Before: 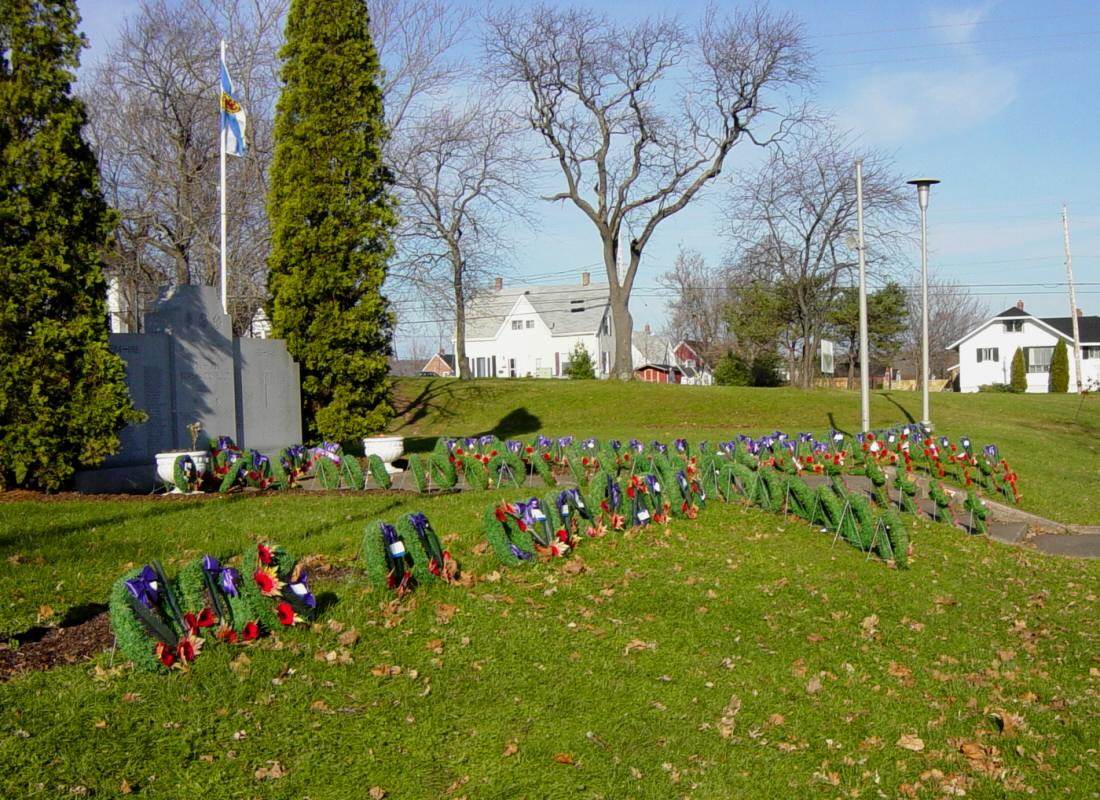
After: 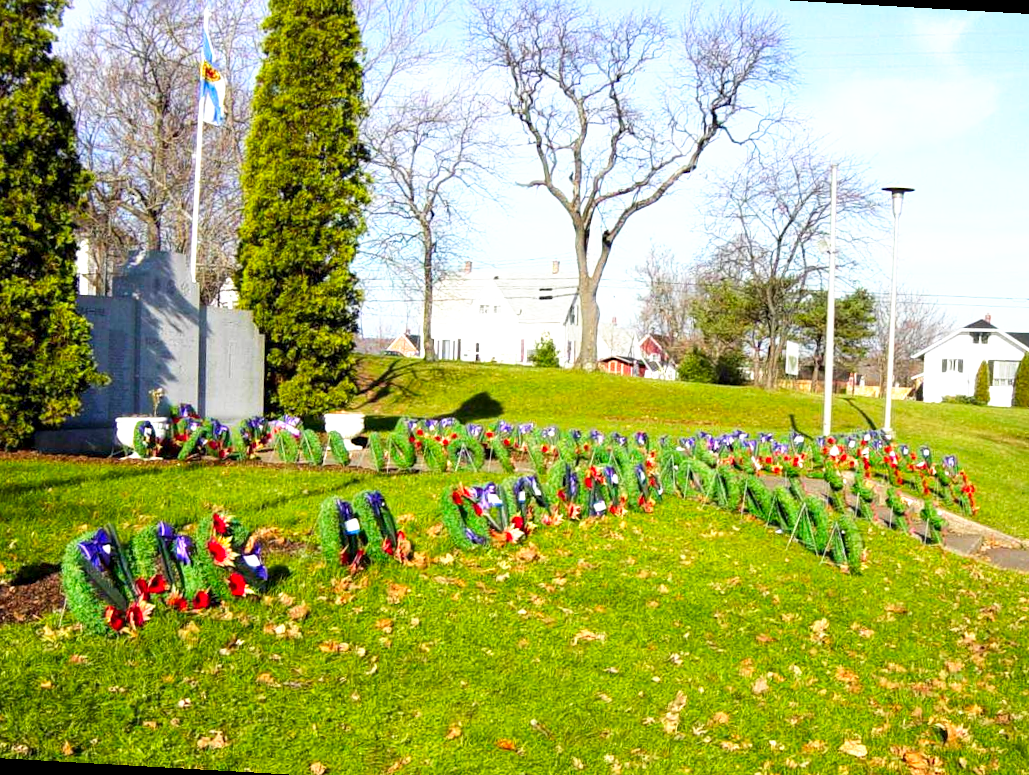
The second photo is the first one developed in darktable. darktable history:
local contrast: highlights 104%, shadows 100%, detail 120%, midtone range 0.2
crop and rotate: angle -3.23°, left 5.211%, top 5.224%, right 4.725%, bottom 4.701%
contrast brightness saturation: contrast 0.083, saturation 0.202
base curve: curves: ch0 [(0, 0) (0.495, 0.917) (1, 1)], preserve colors none
